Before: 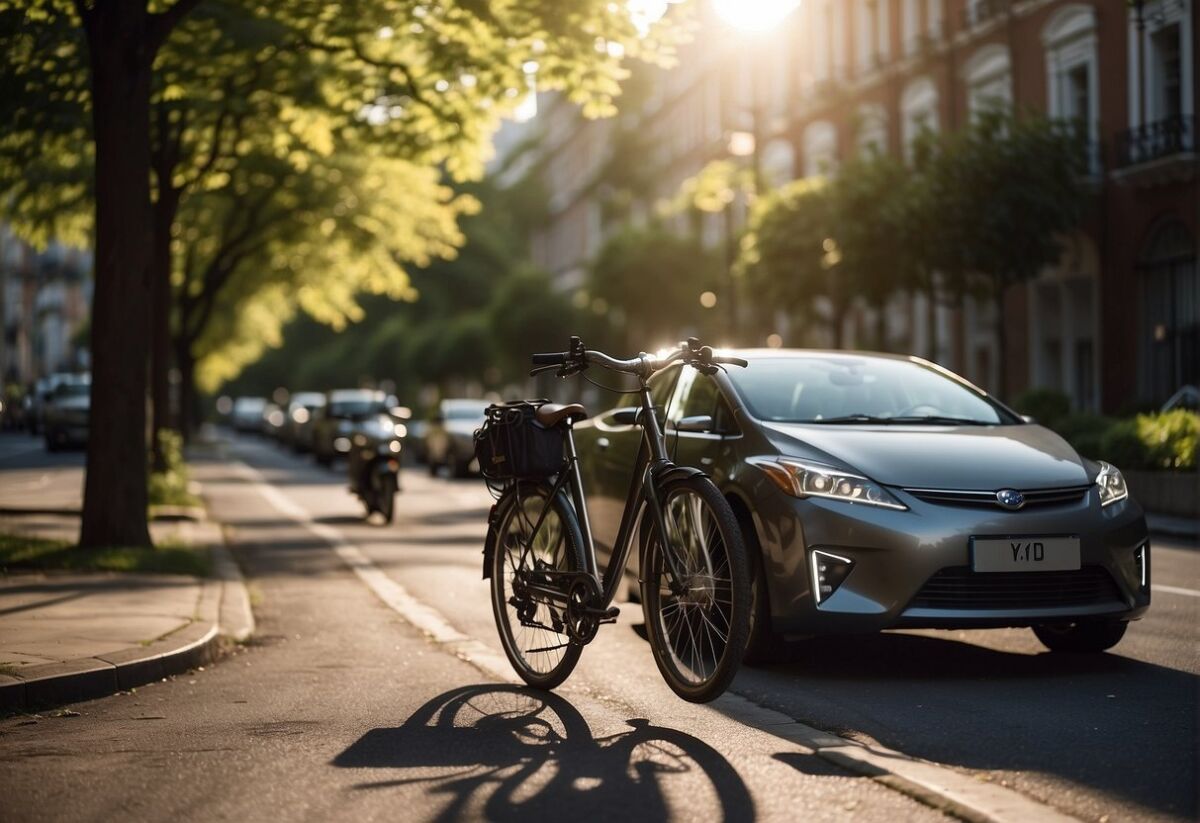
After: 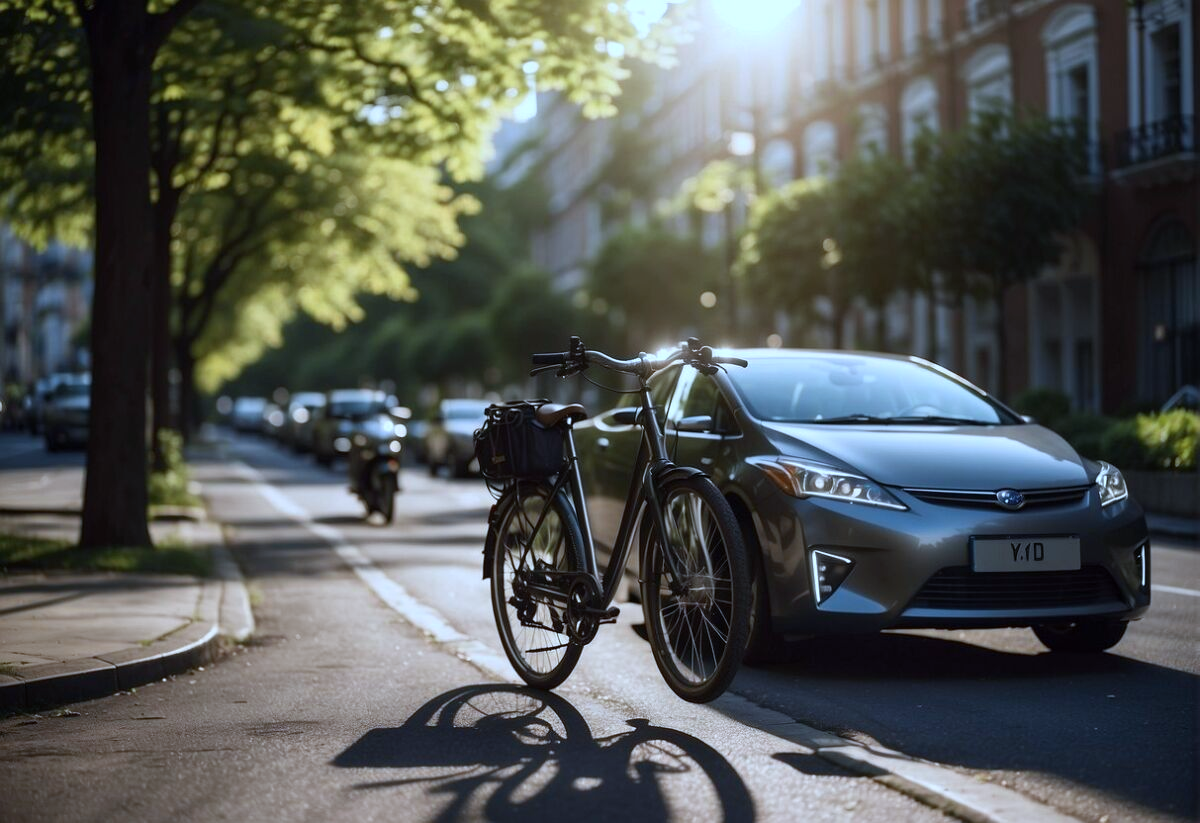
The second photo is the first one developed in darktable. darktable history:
color calibration: x 0.37, y 0.382, temperature 4313.32 K
white balance: red 0.924, blue 1.095
